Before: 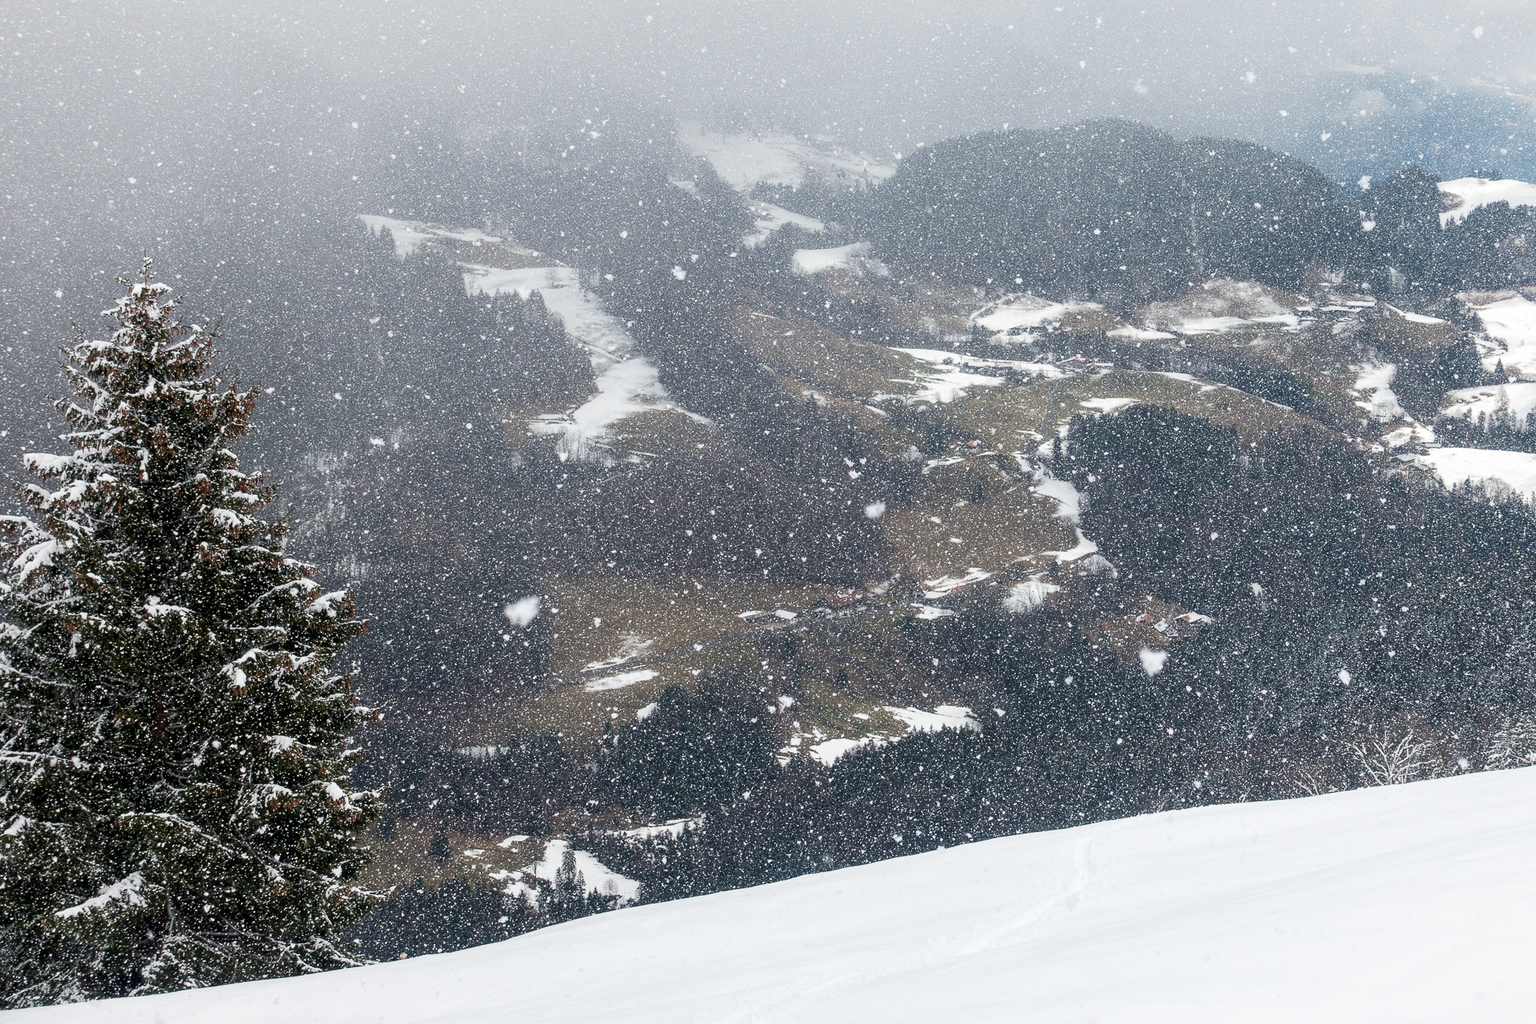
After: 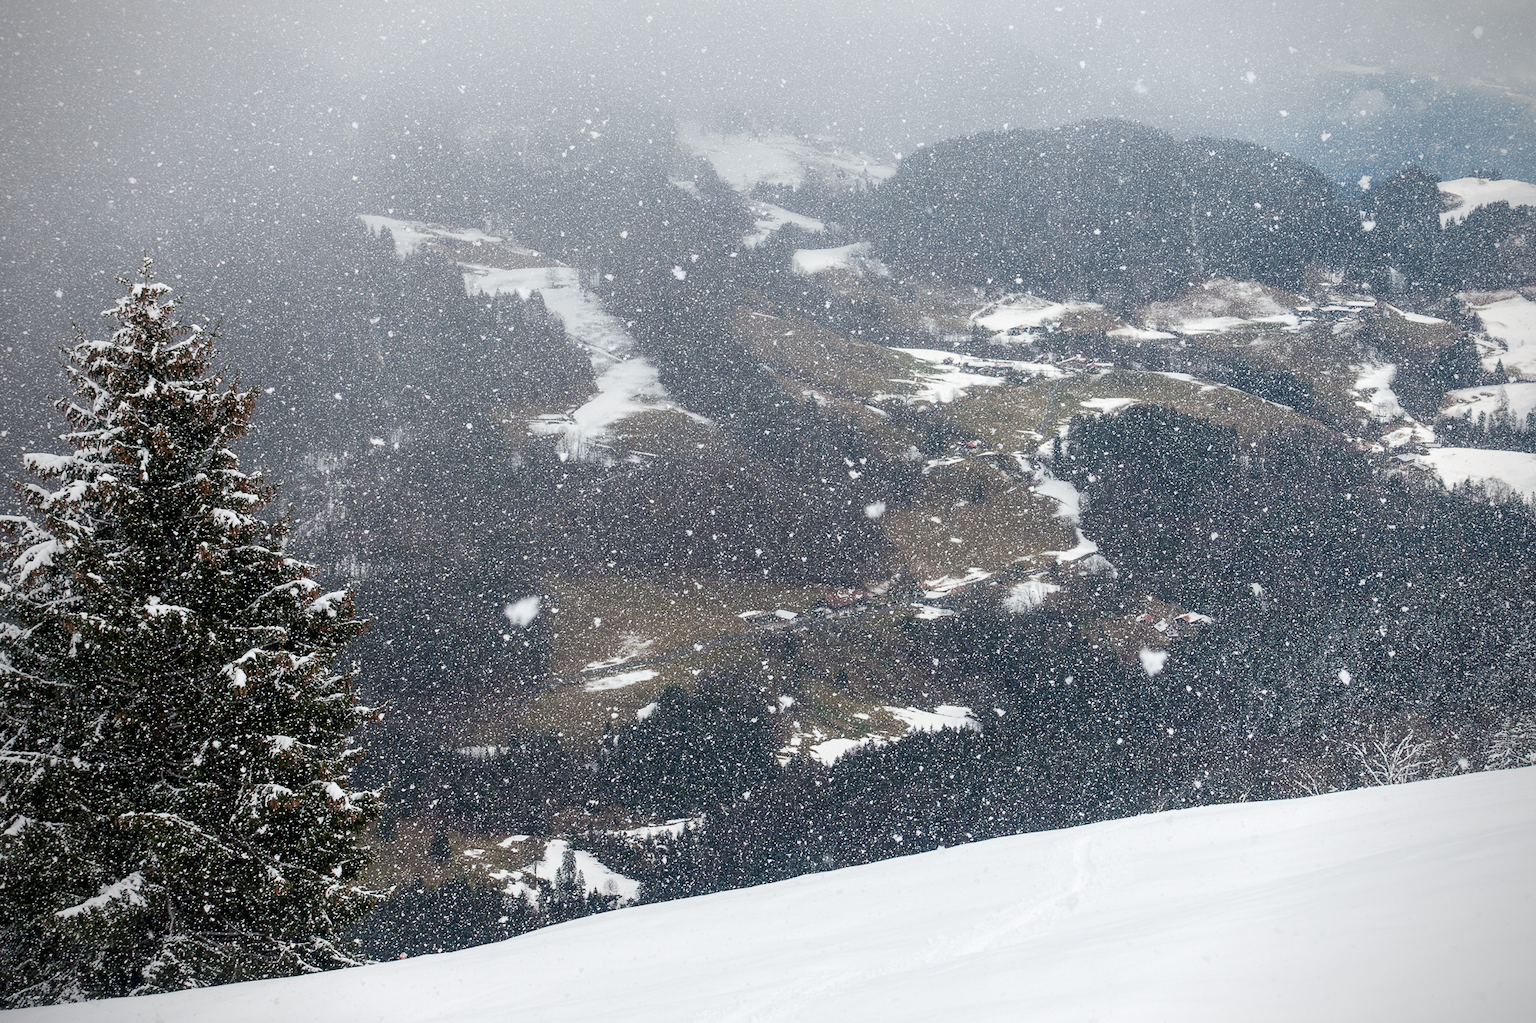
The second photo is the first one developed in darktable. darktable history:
vignetting: brightness -0.589, saturation -0.111
